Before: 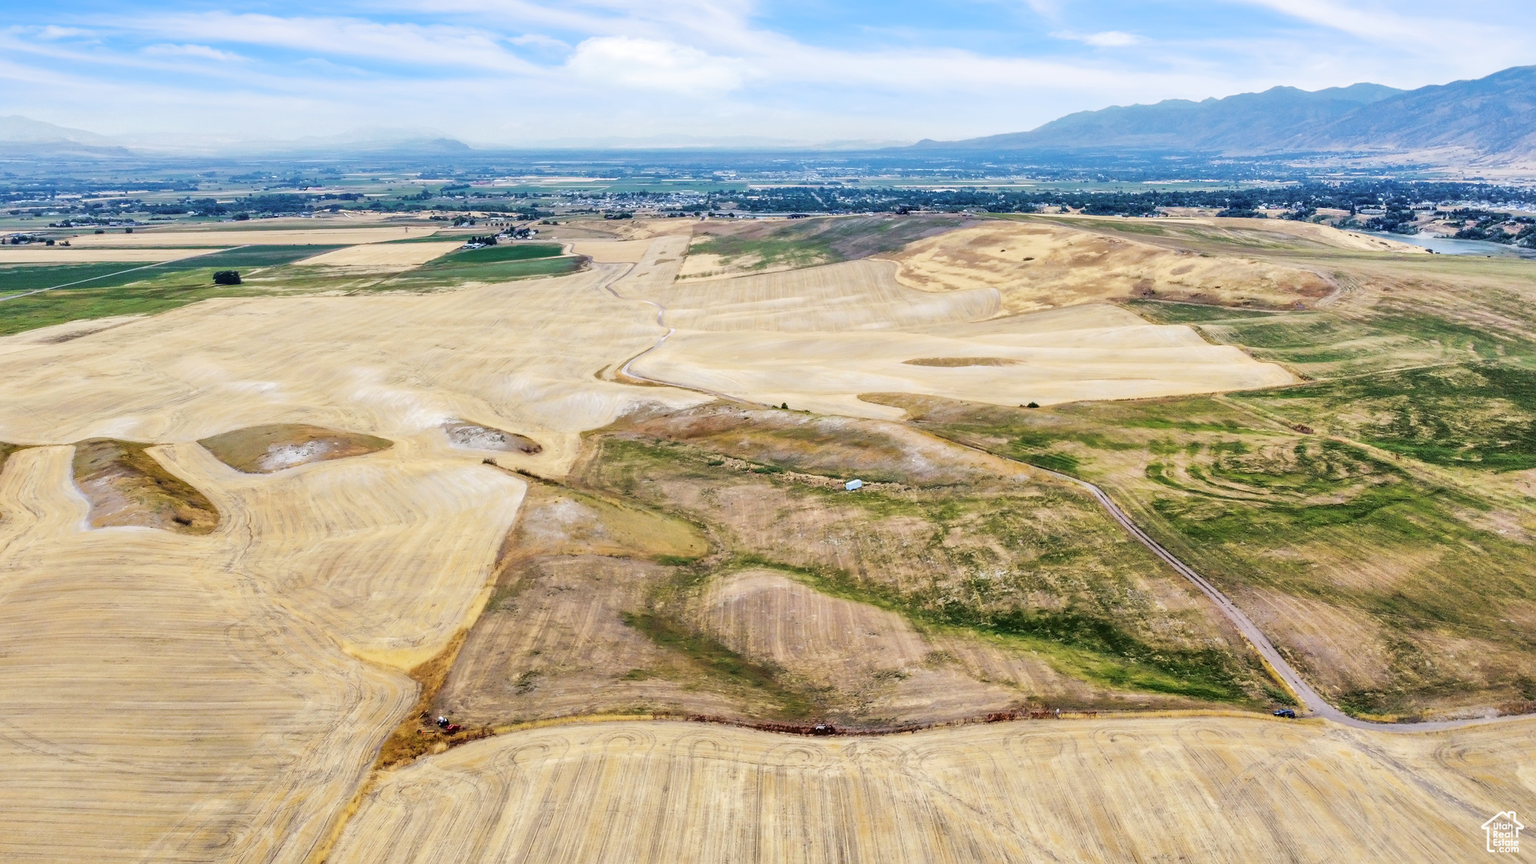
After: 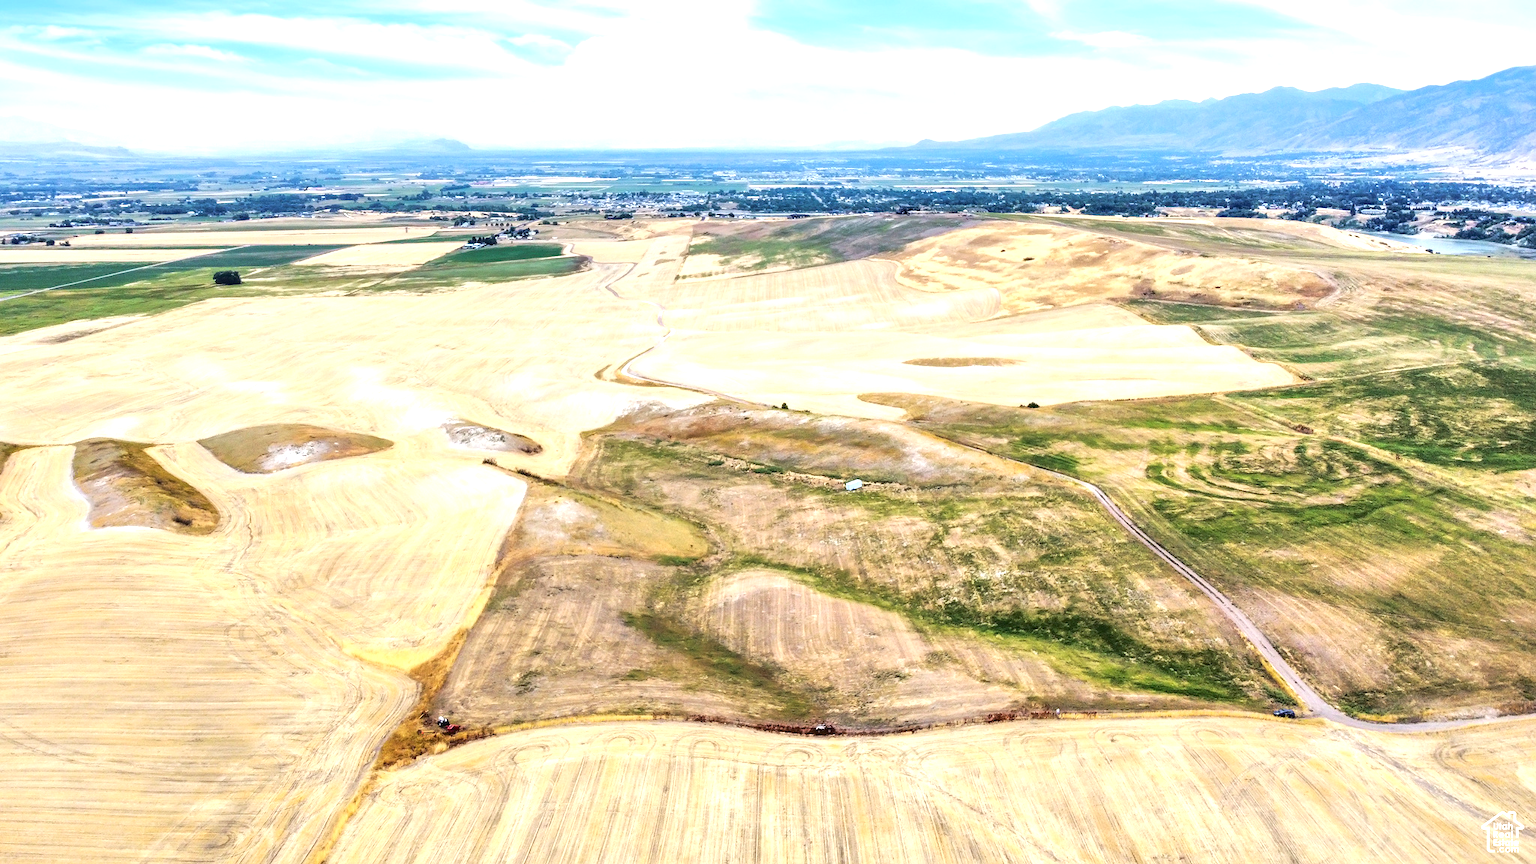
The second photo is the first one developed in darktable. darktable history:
exposure: exposure 0.75 EV, compensate highlight preservation false
